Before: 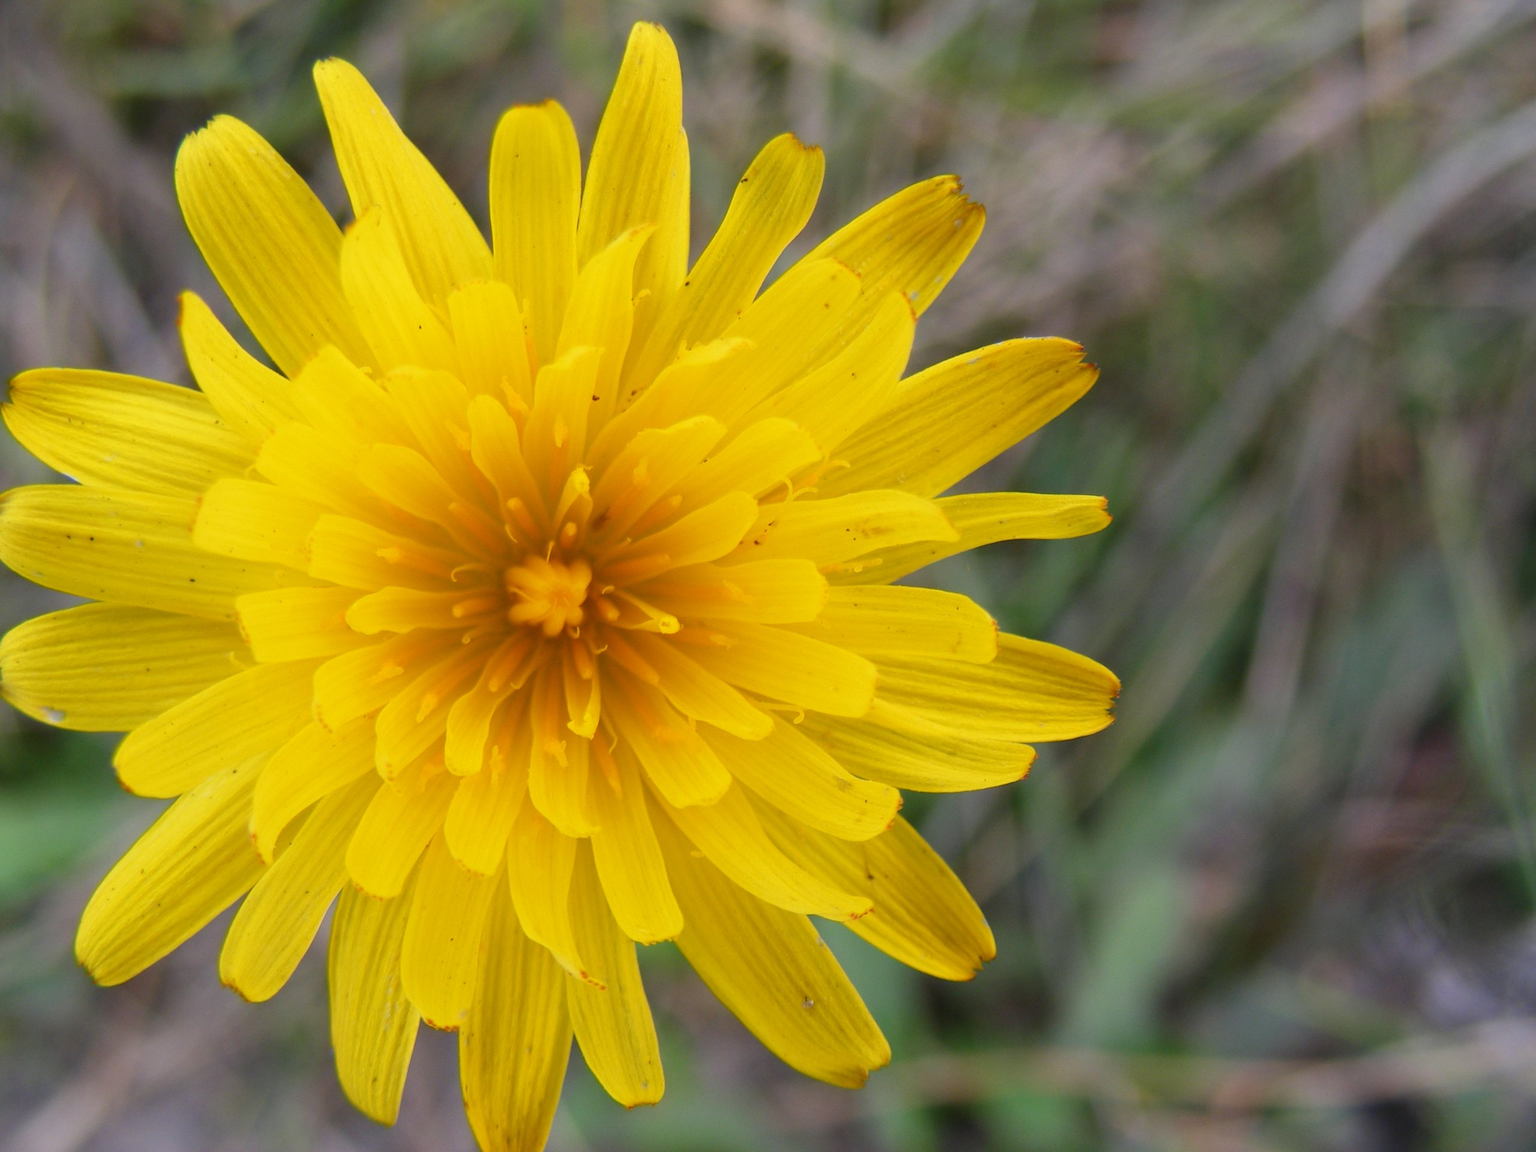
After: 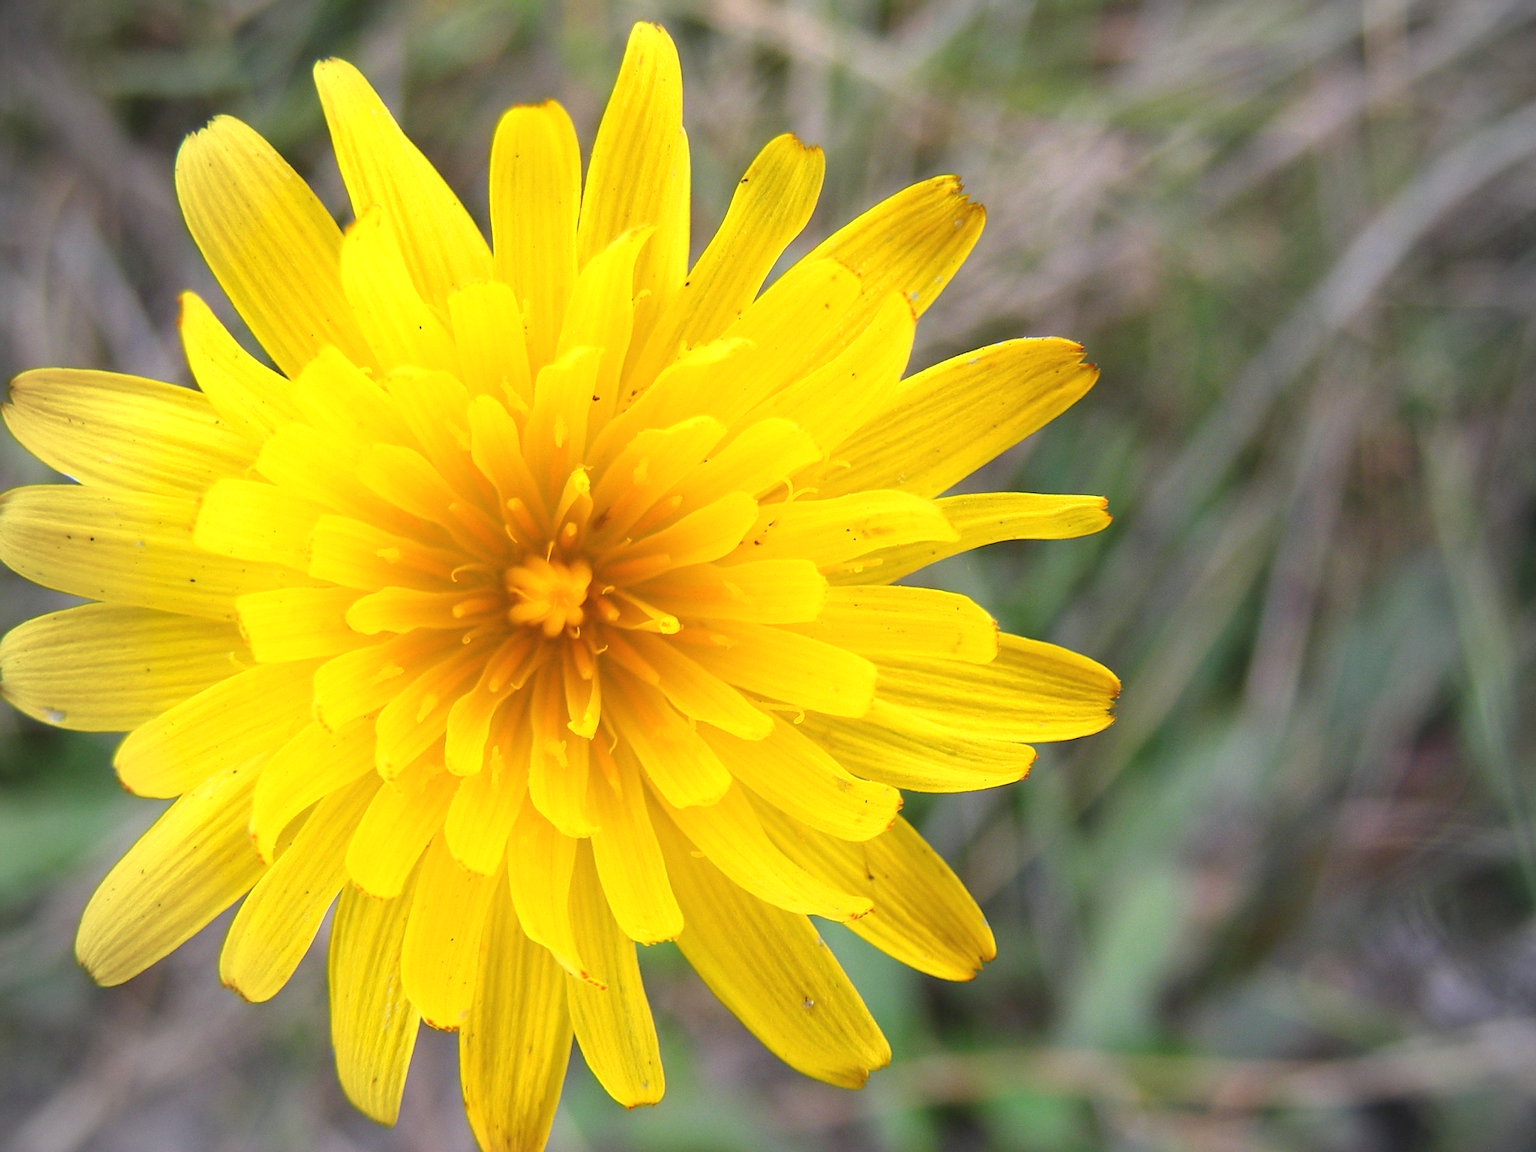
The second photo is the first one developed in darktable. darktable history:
exposure: black level correction -0.002, exposure 0.547 EV, compensate exposure bias true, compensate highlight preservation false
vignetting: on, module defaults
sharpen: on, module defaults
